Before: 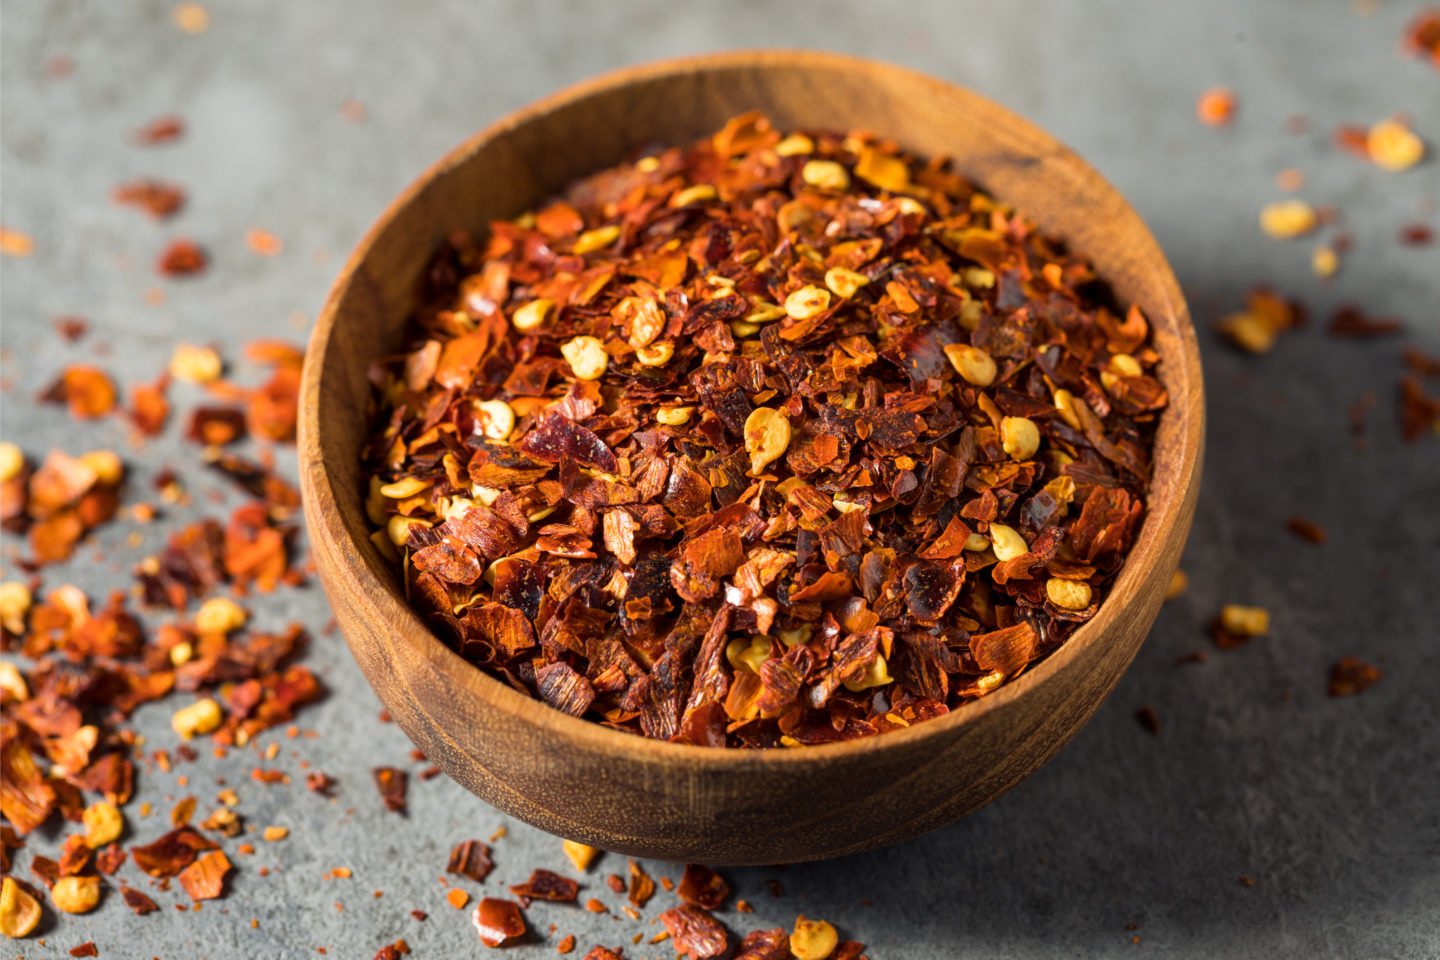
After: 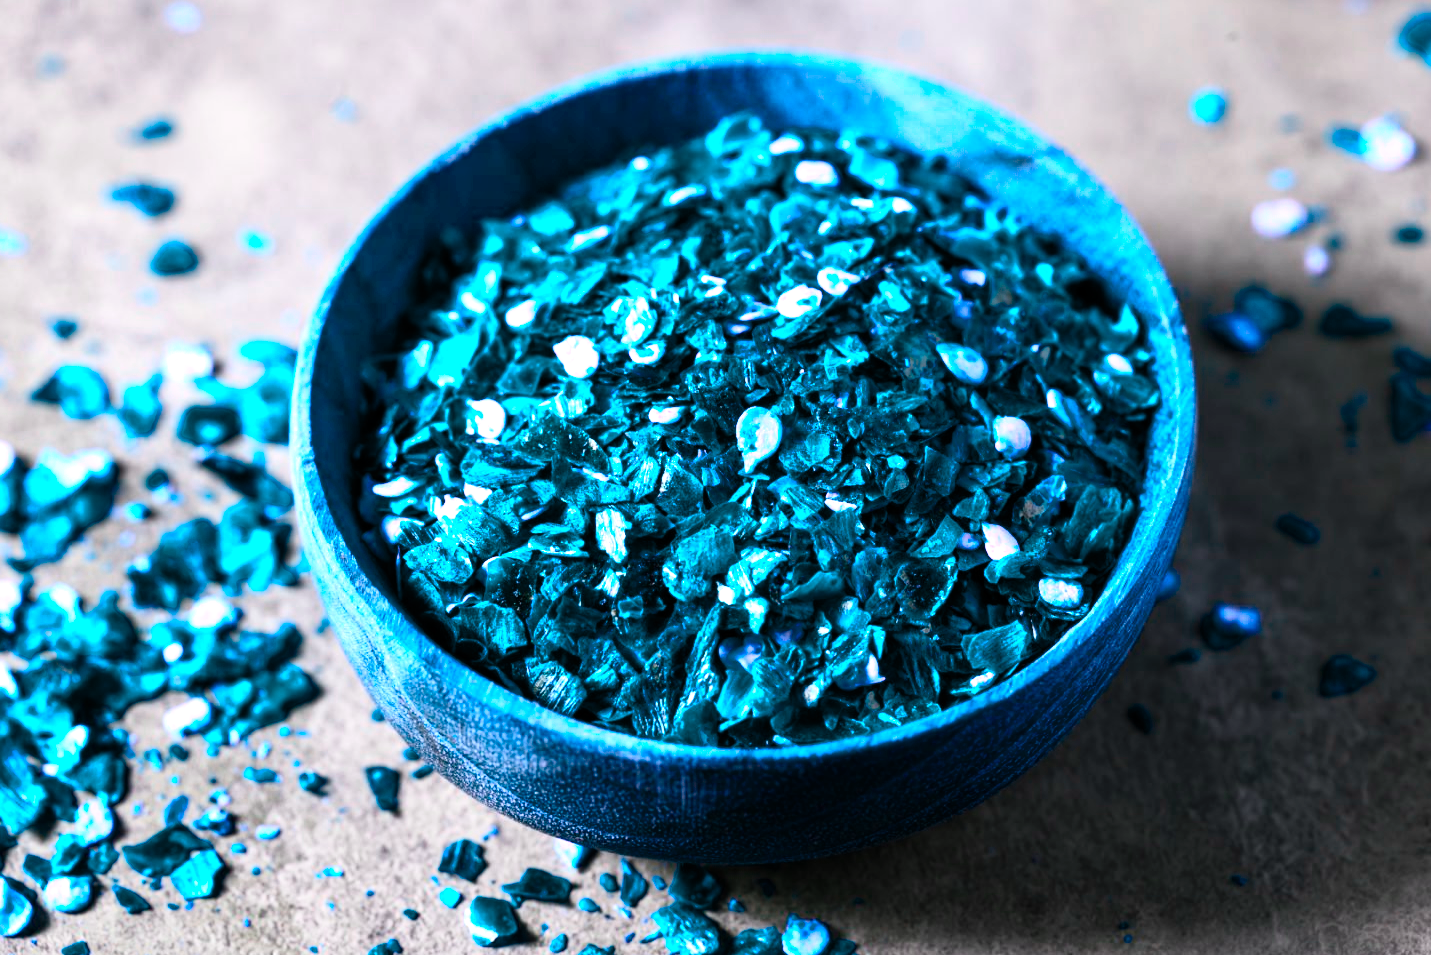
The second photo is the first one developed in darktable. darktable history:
color balance rgb: perceptual saturation grading › global saturation 14.522%, perceptual saturation grading › highlights -24.969%, perceptual saturation grading › shadows 29.862%, hue shift -149.75°, contrast 34.647%, saturation formula JzAzBz (2021)
crop and rotate: left 0.559%, top 0.145%, bottom 0.347%
contrast brightness saturation: contrast 0.197, brightness 0.155, saturation 0.226
